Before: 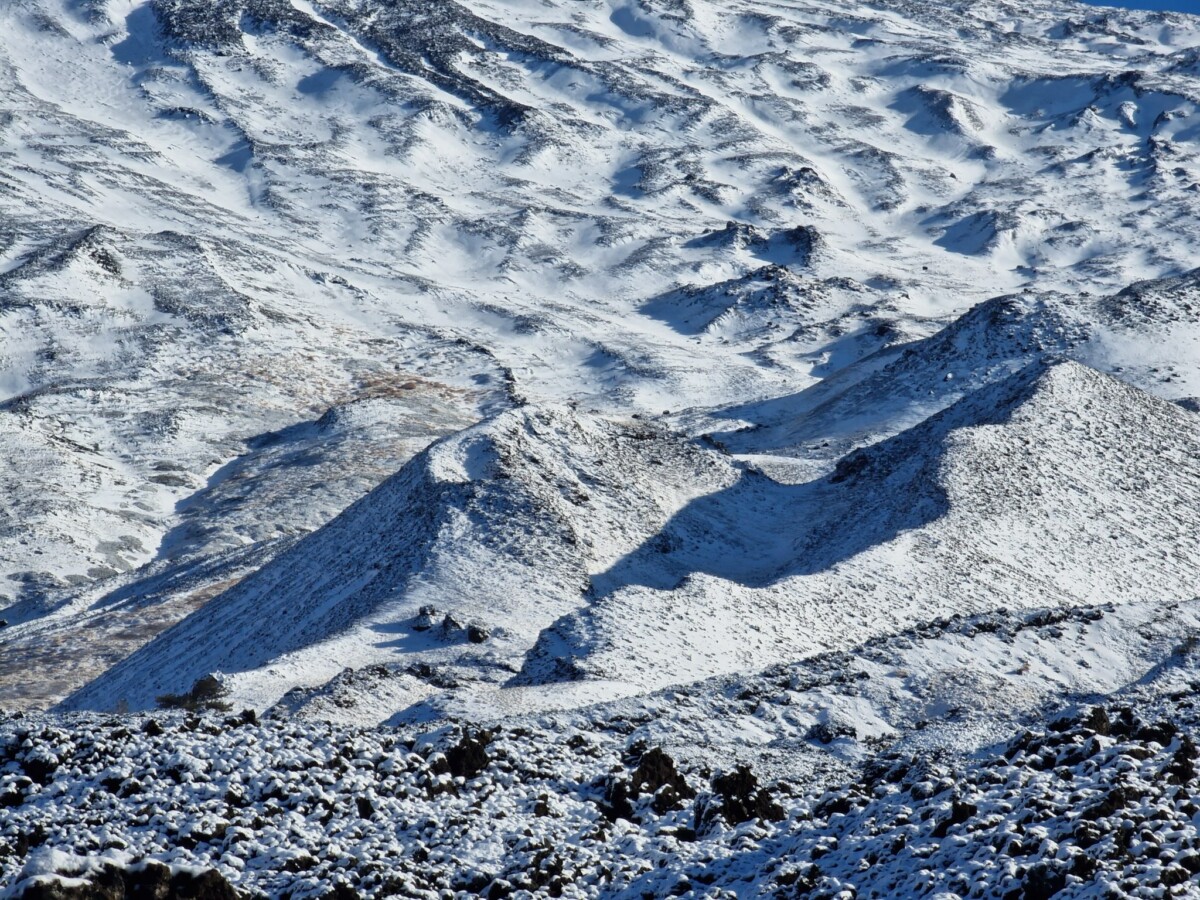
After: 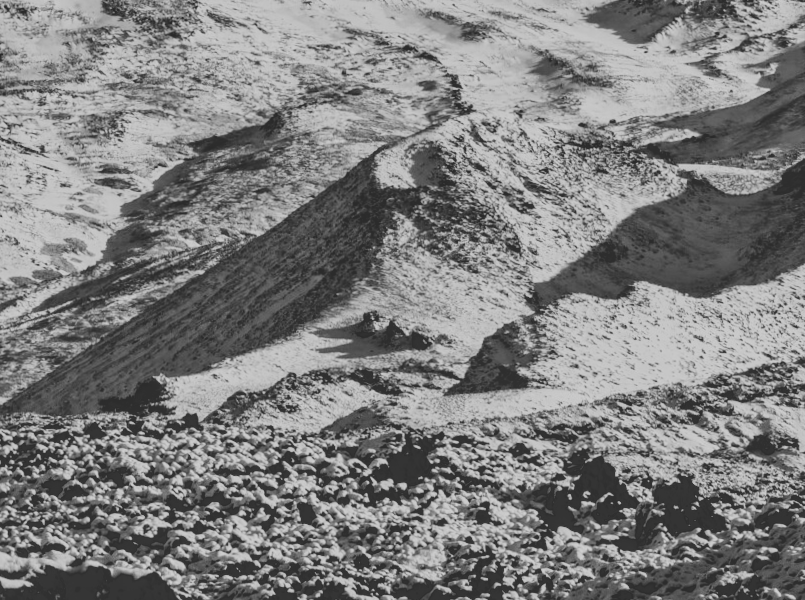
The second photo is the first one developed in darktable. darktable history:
tone curve: curves: ch0 [(0, 0.23) (0.125, 0.207) (0.245, 0.227) (0.736, 0.695) (1, 0.824)], preserve colors none
color calibration: output gray [0.21, 0.42, 0.37, 0], gray › normalize channels true, illuminant as shot in camera, x 0.358, y 0.373, temperature 4628.91 K, gamut compression 0.027
local contrast: on, module defaults
crop and rotate: angle -0.691°, left 3.802%, top 32.184%, right 28.012%
